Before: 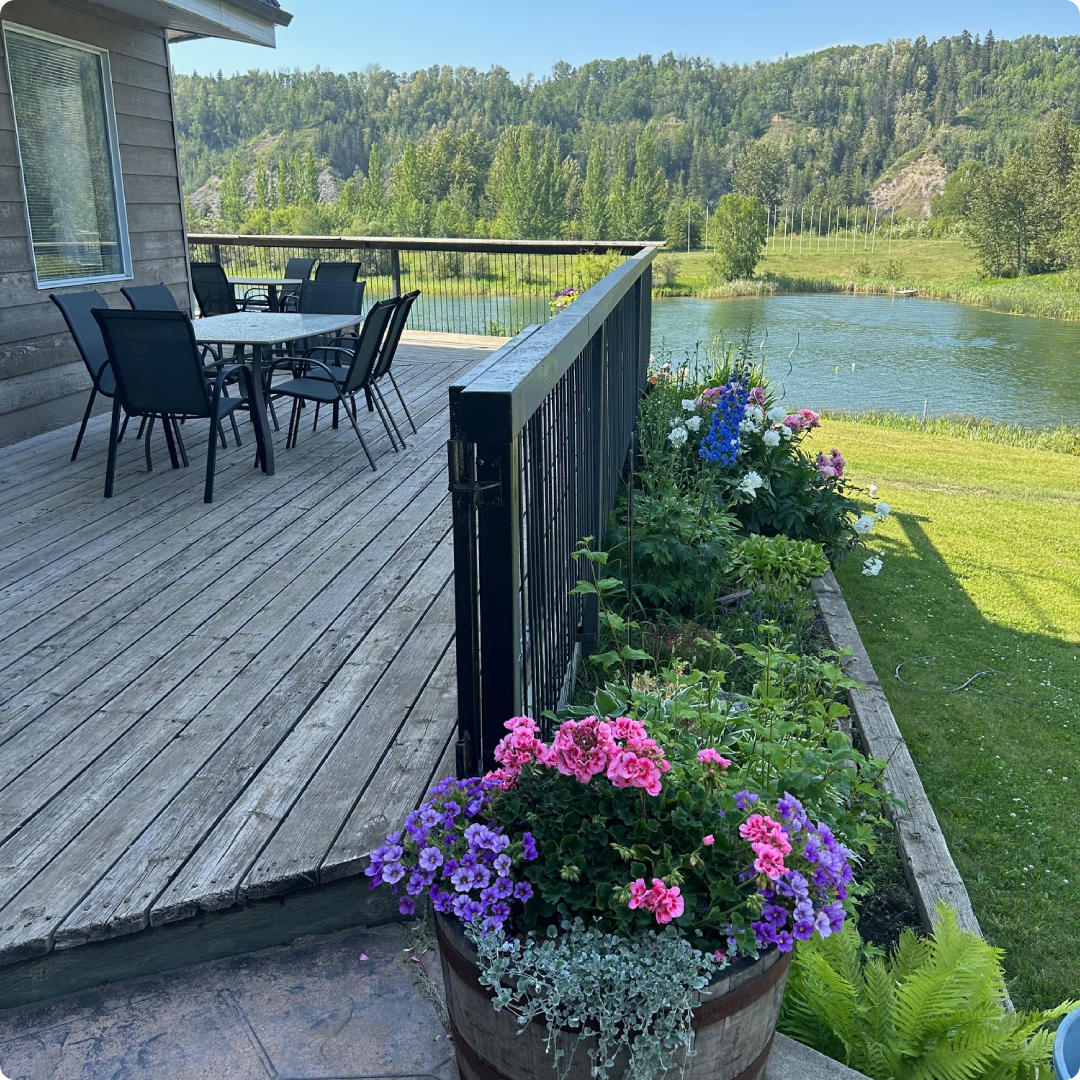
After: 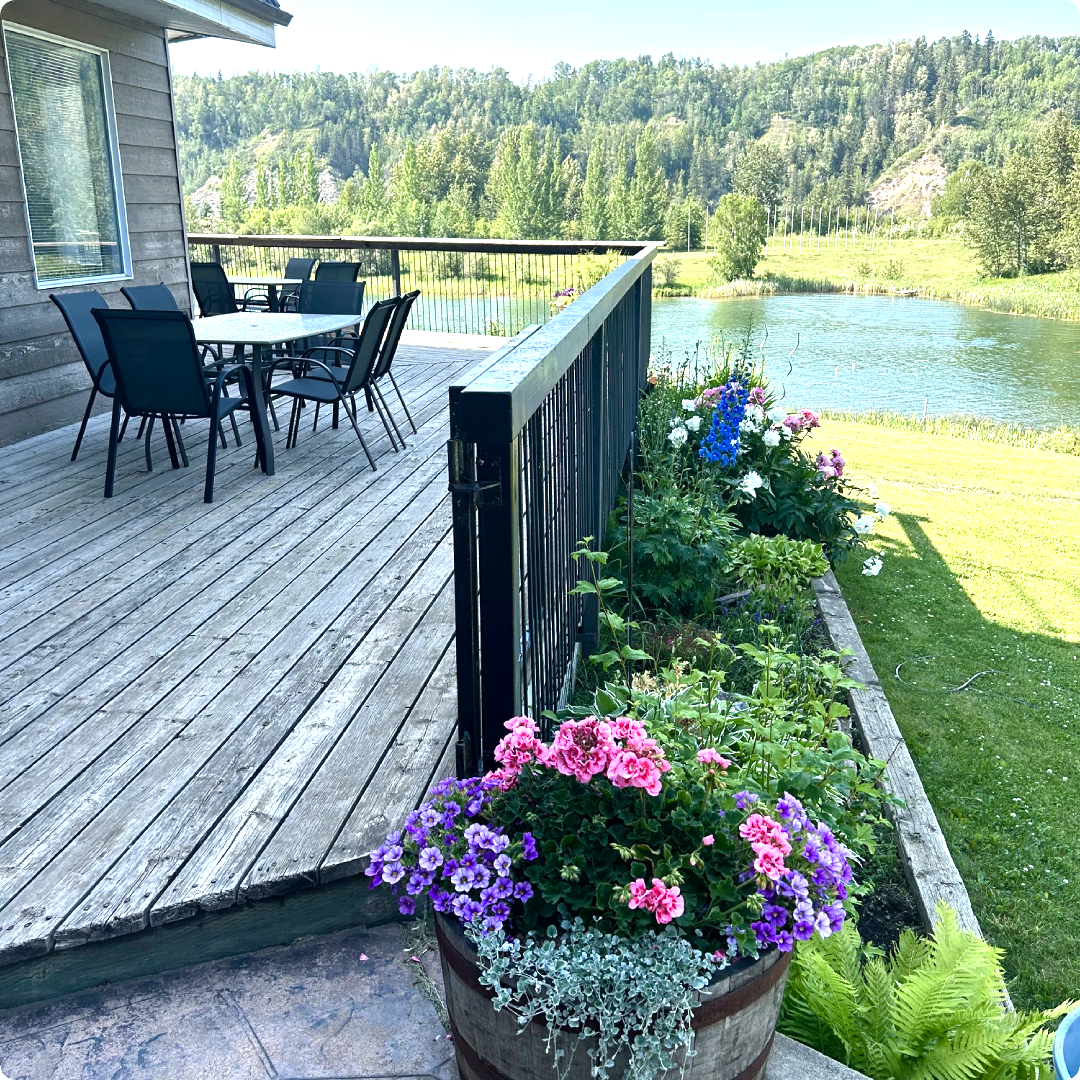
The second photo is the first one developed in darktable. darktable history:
exposure: black level correction 0, exposure 0.68 EV, compensate exposure bias true, compensate highlight preservation false
color balance rgb: shadows lift › luminance -20%, power › hue 72.24°, highlights gain › luminance 15%, global offset › hue 171.6°, perceptual saturation grading › highlights -30%, perceptual saturation grading › shadows 20%, global vibrance 30%, contrast 10%
tone curve: curves: ch0 [(0, 0) (0.003, 0.003) (0.011, 0.011) (0.025, 0.025) (0.044, 0.044) (0.069, 0.069) (0.1, 0.099) (0.136, 0.135) (0.177, 0.176) (0.224, 0.223) (0.277, 0.275) (0.335, 0.333) (0.399, 0.396) (0.468, 0.465) (0.543, 0.541) (0.623, 0.622) (0.709, 0.708) (0.801, 0.8) (0.898, 0.897) (1, 1)], preserve colors none
